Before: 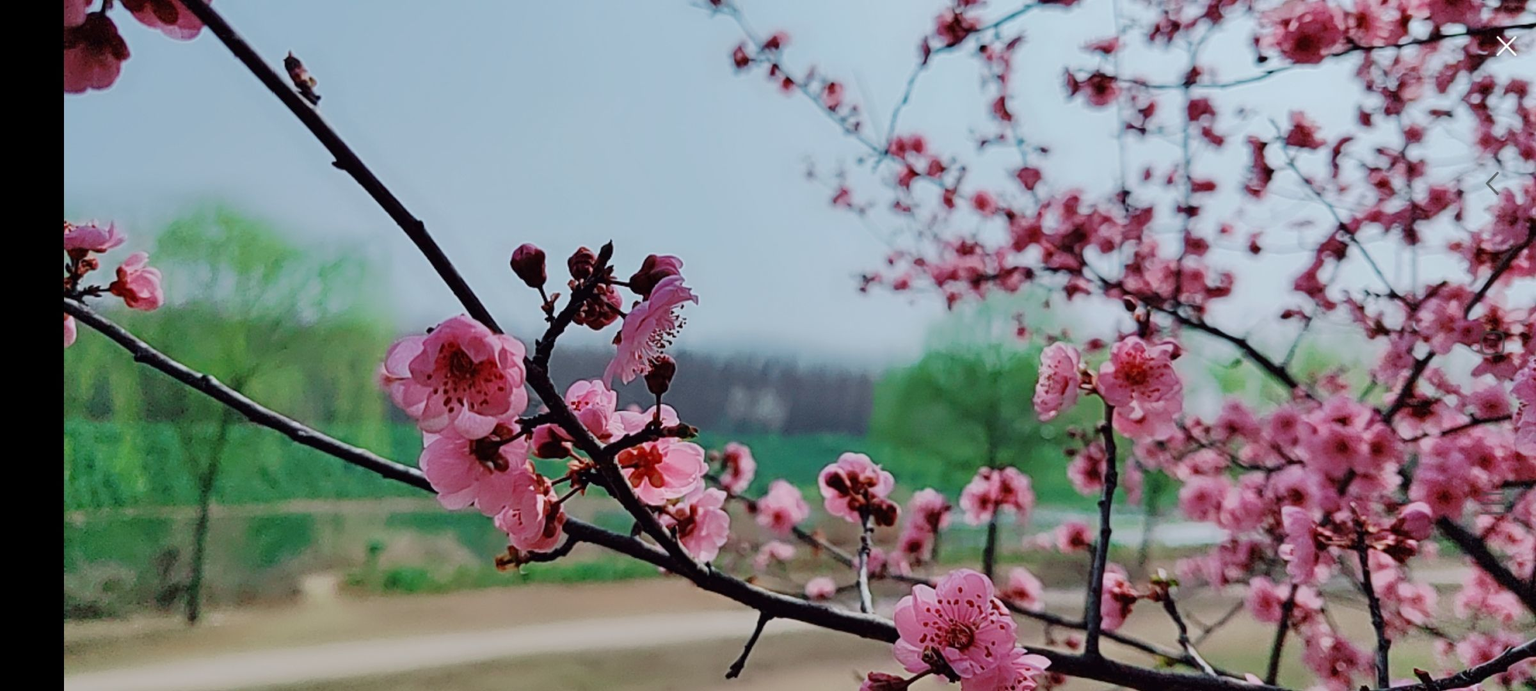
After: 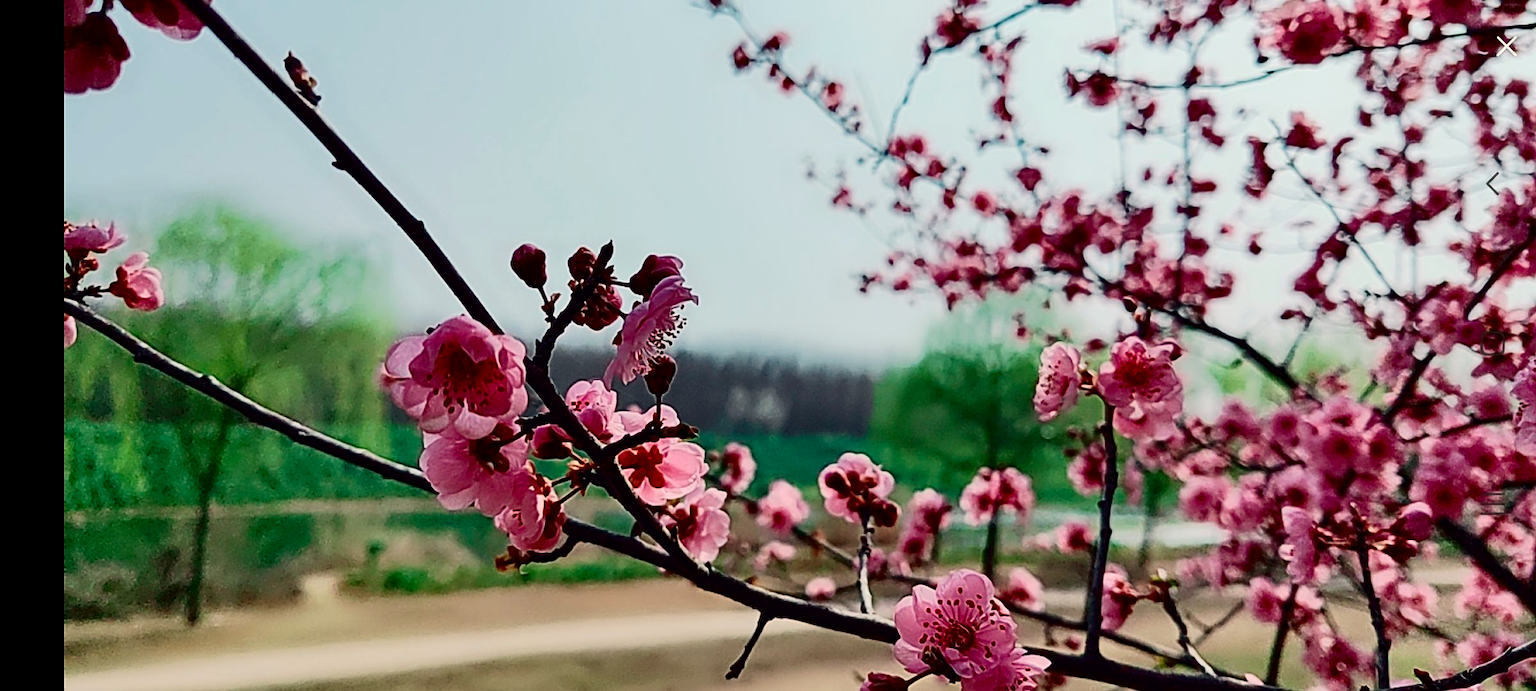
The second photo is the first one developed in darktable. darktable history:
sharpen: radius 1.864, amount 0.398, threshold 1.271
white balance: red 1.045, blue 0.932
contrast brightness saturation: contrast 0.32, brightness -0.08, saturation 0.17
